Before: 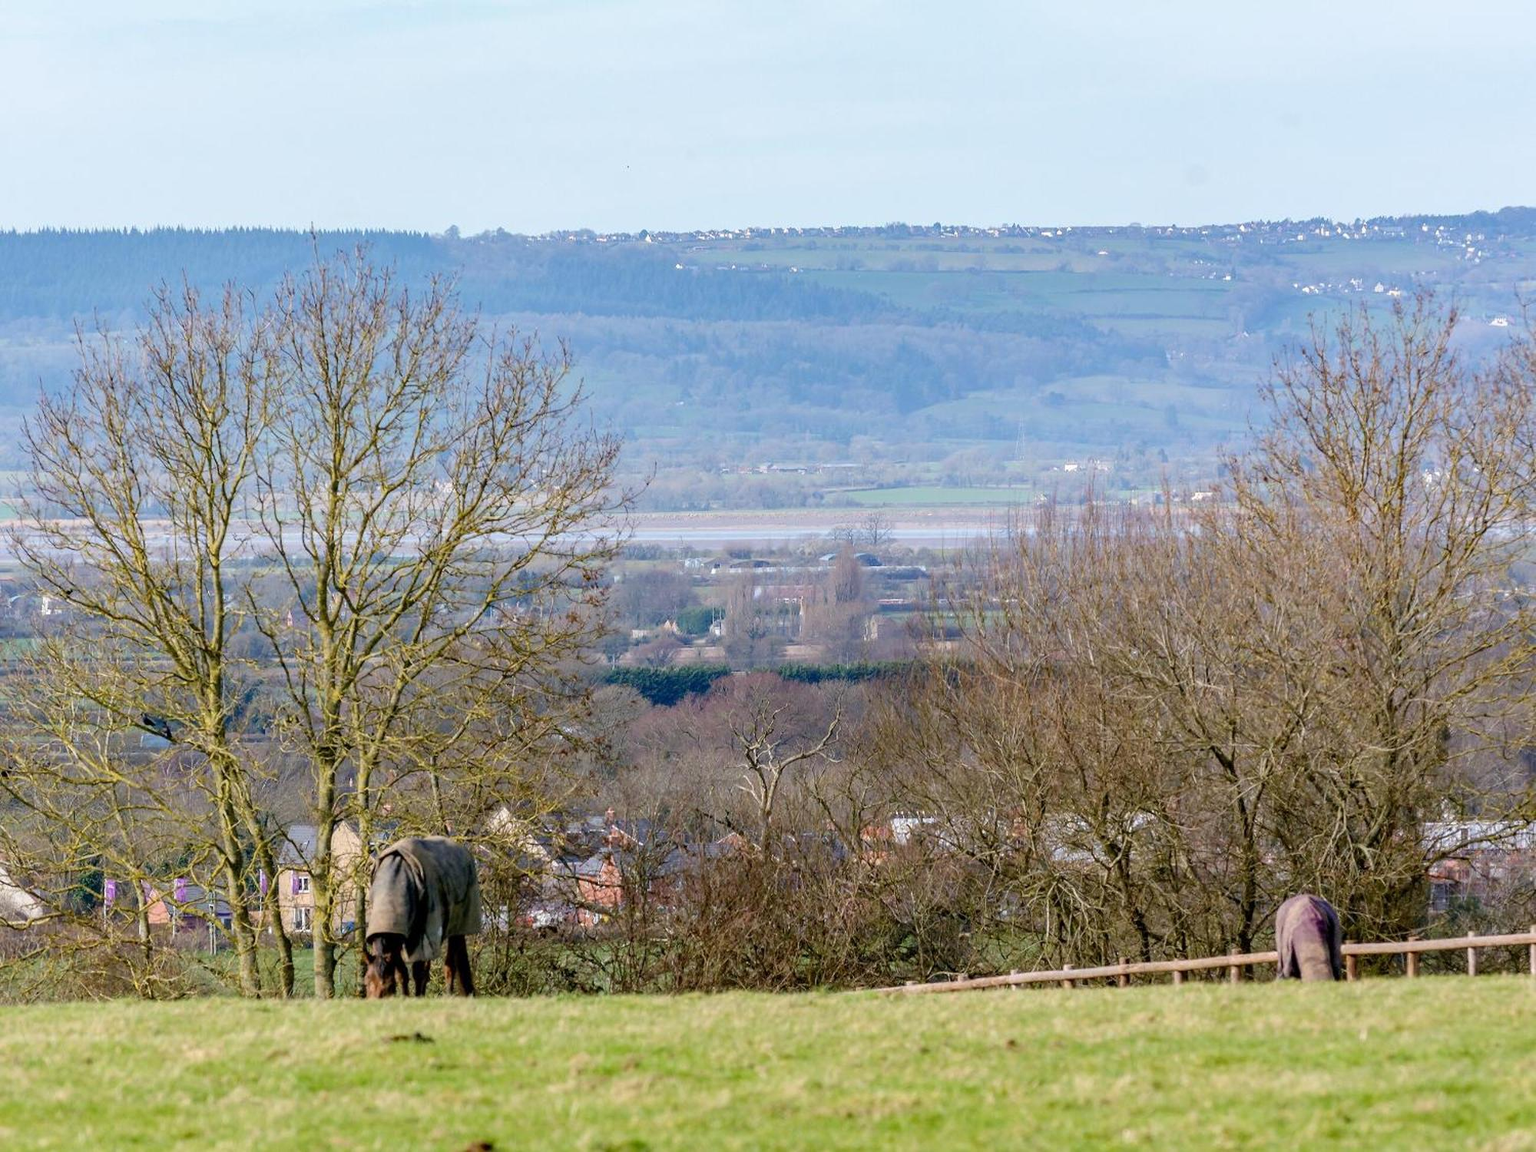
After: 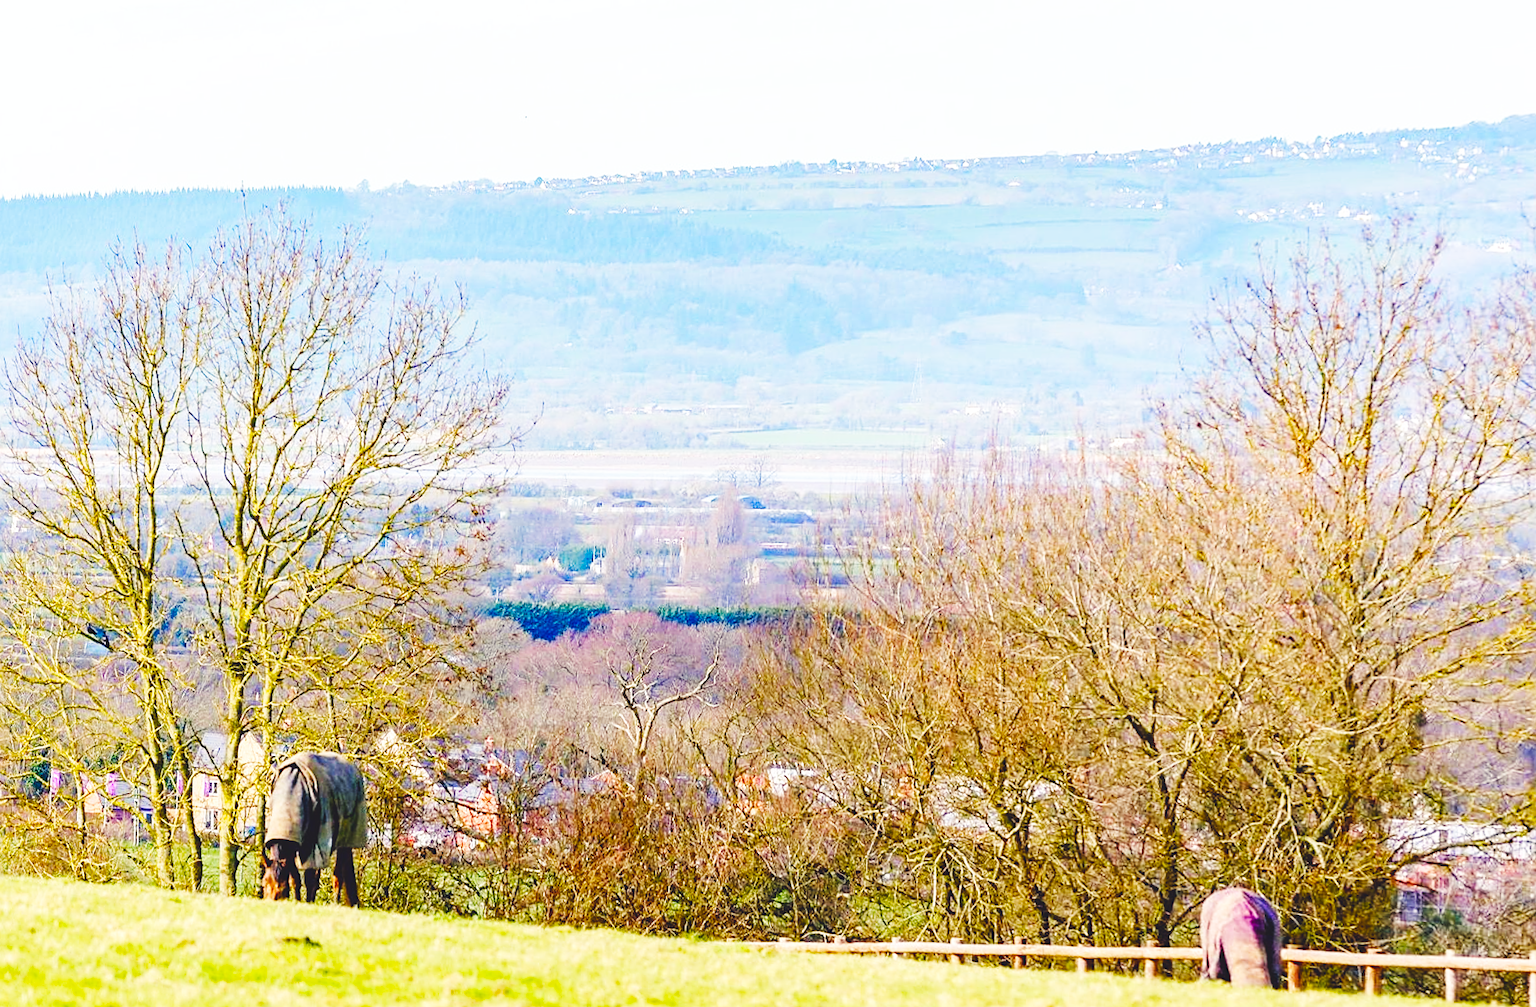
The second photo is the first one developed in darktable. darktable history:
color balance rgb: shadows lift › chroma 3%, shadows lift › hue 280.8°, power › hue 330°, highlights gain › chroma 3%, highlights gain › hue 75.6°, global offset › luminance 1.5%, perceptual saturation grading › global saturation 20%, perceptual saturation grading › highlights -25%, perceptual saturation grading › shadows 50%, global vibrance 30%
base curve: curves: ch0 [(0, 0.003) (0.001, 0.002) (0.006, 0.004) (0.02, 0.022) (0.048, 0.086) (0.094, 0.234) (0.162, 0.431) (0.258, 0.629) (0.385, 0.8) (0.548, 0.918) (0.751, 0.988) (1, 1)], preserve colors none
sharpen: on, module defaults
rotate and perspective: rotation 1.69°, lens shift (vertical) -0.023, lens shift (horizontal) -0.291, crop left 0.025, crop right 0.988, crop top 0.092, crop bottom 0.842
